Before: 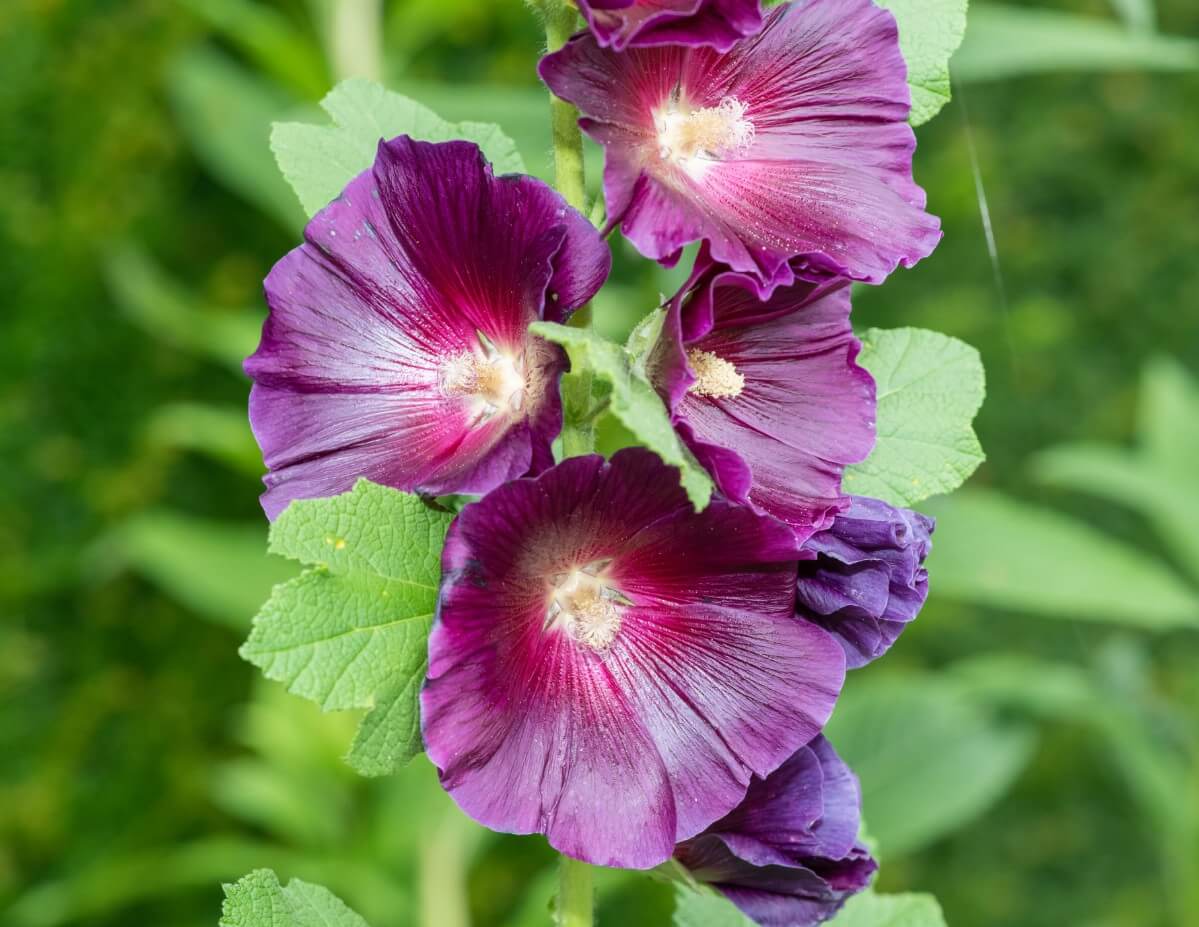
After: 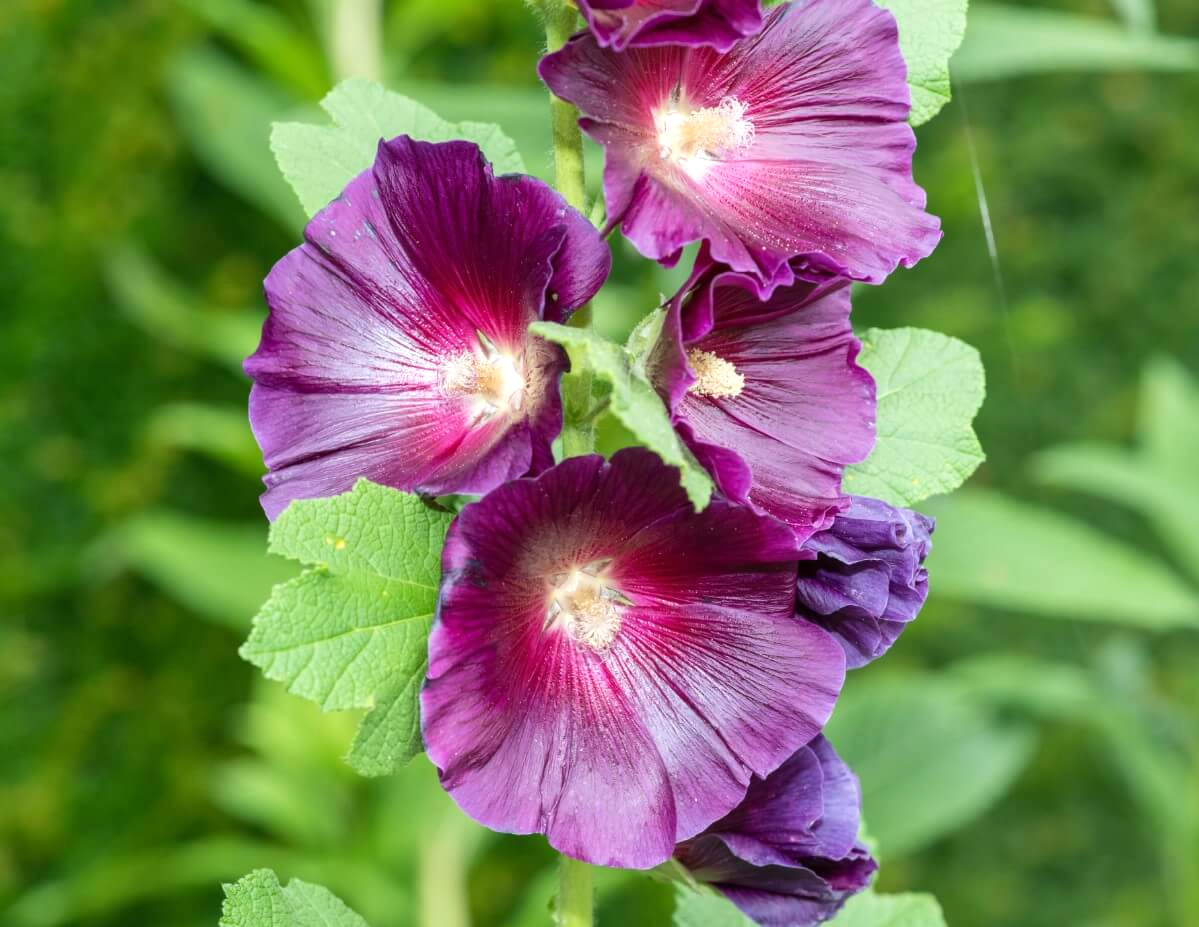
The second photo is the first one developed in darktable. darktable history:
exposure: exposure 0.204 EV, compensate exposure bias true, compensate highlight preservation false
